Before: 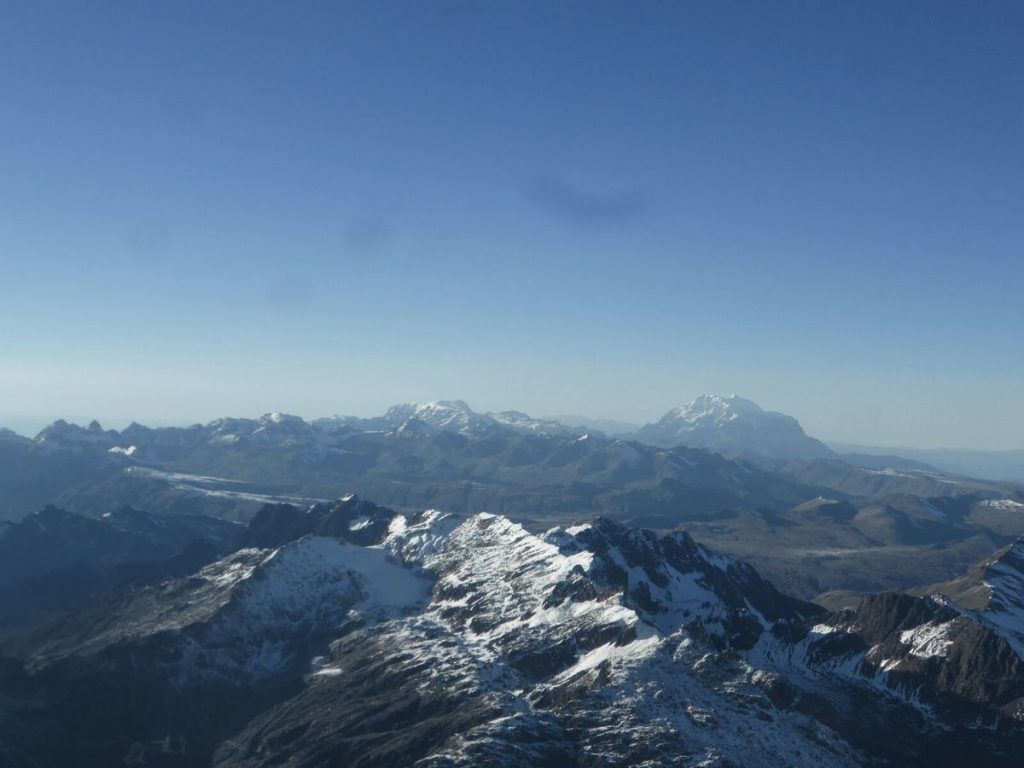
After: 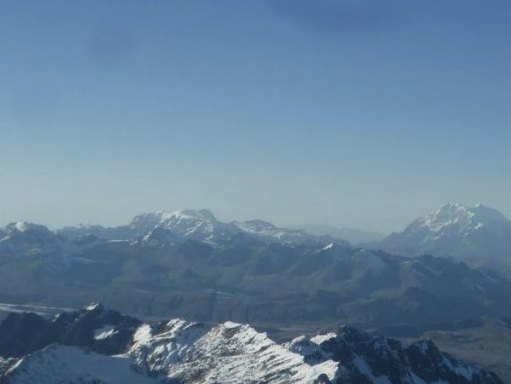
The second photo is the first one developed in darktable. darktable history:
crop: left 25%, top 25%, right 25%, bottom 25%
exposure: exposure -0.293 EV, compensate highlight preservation false
